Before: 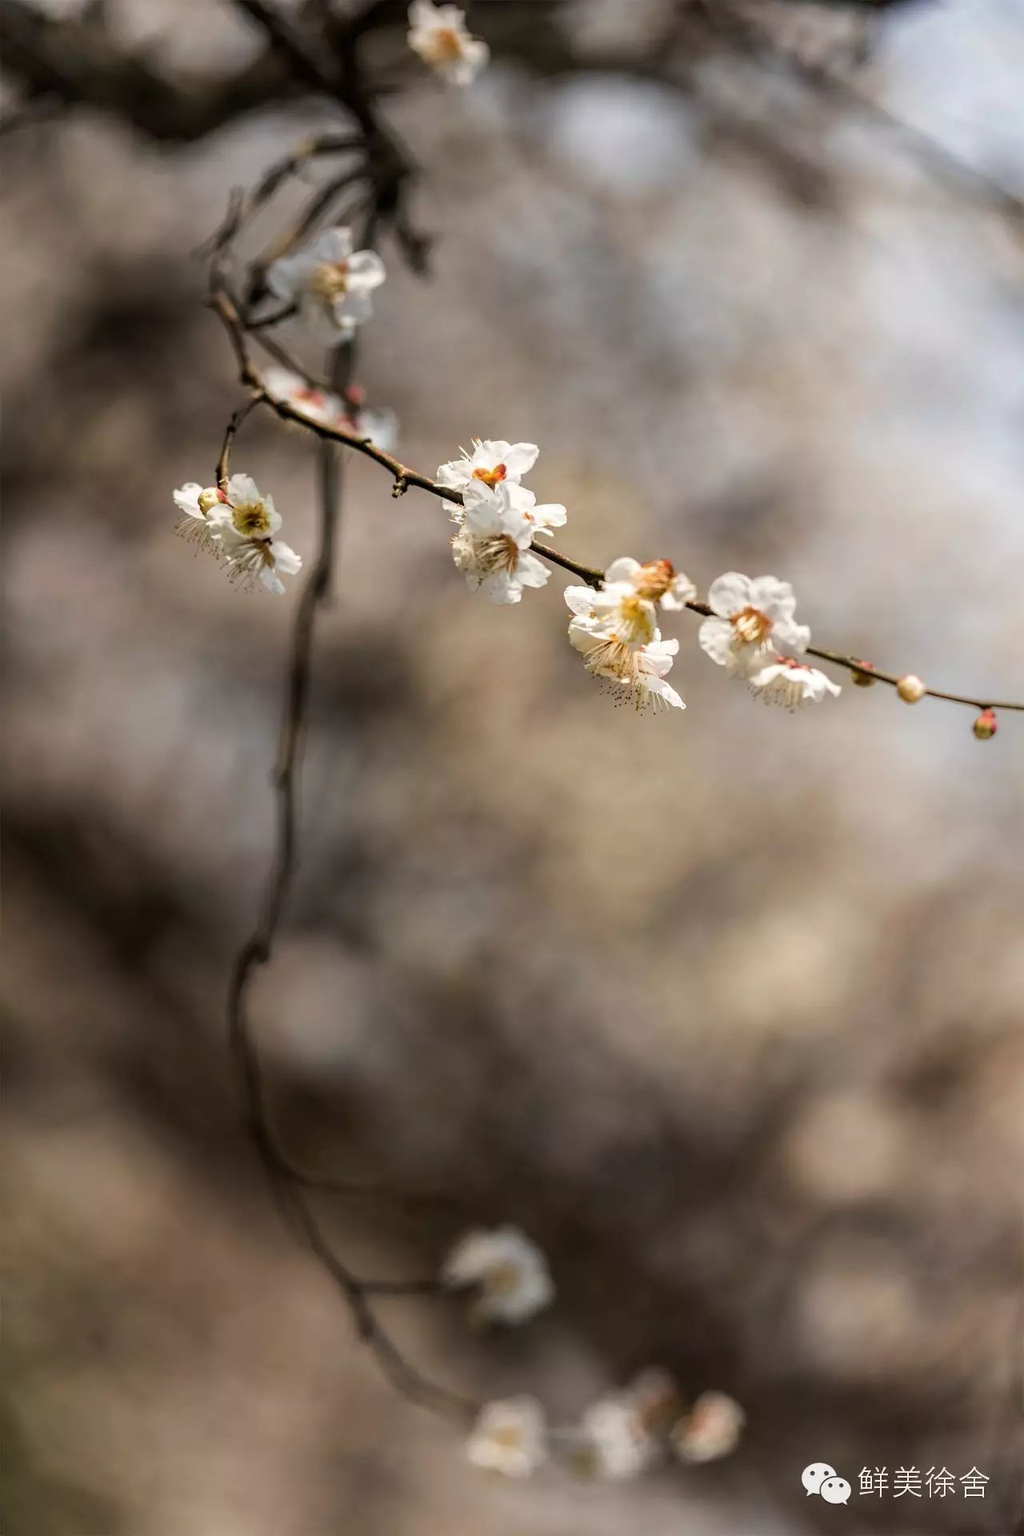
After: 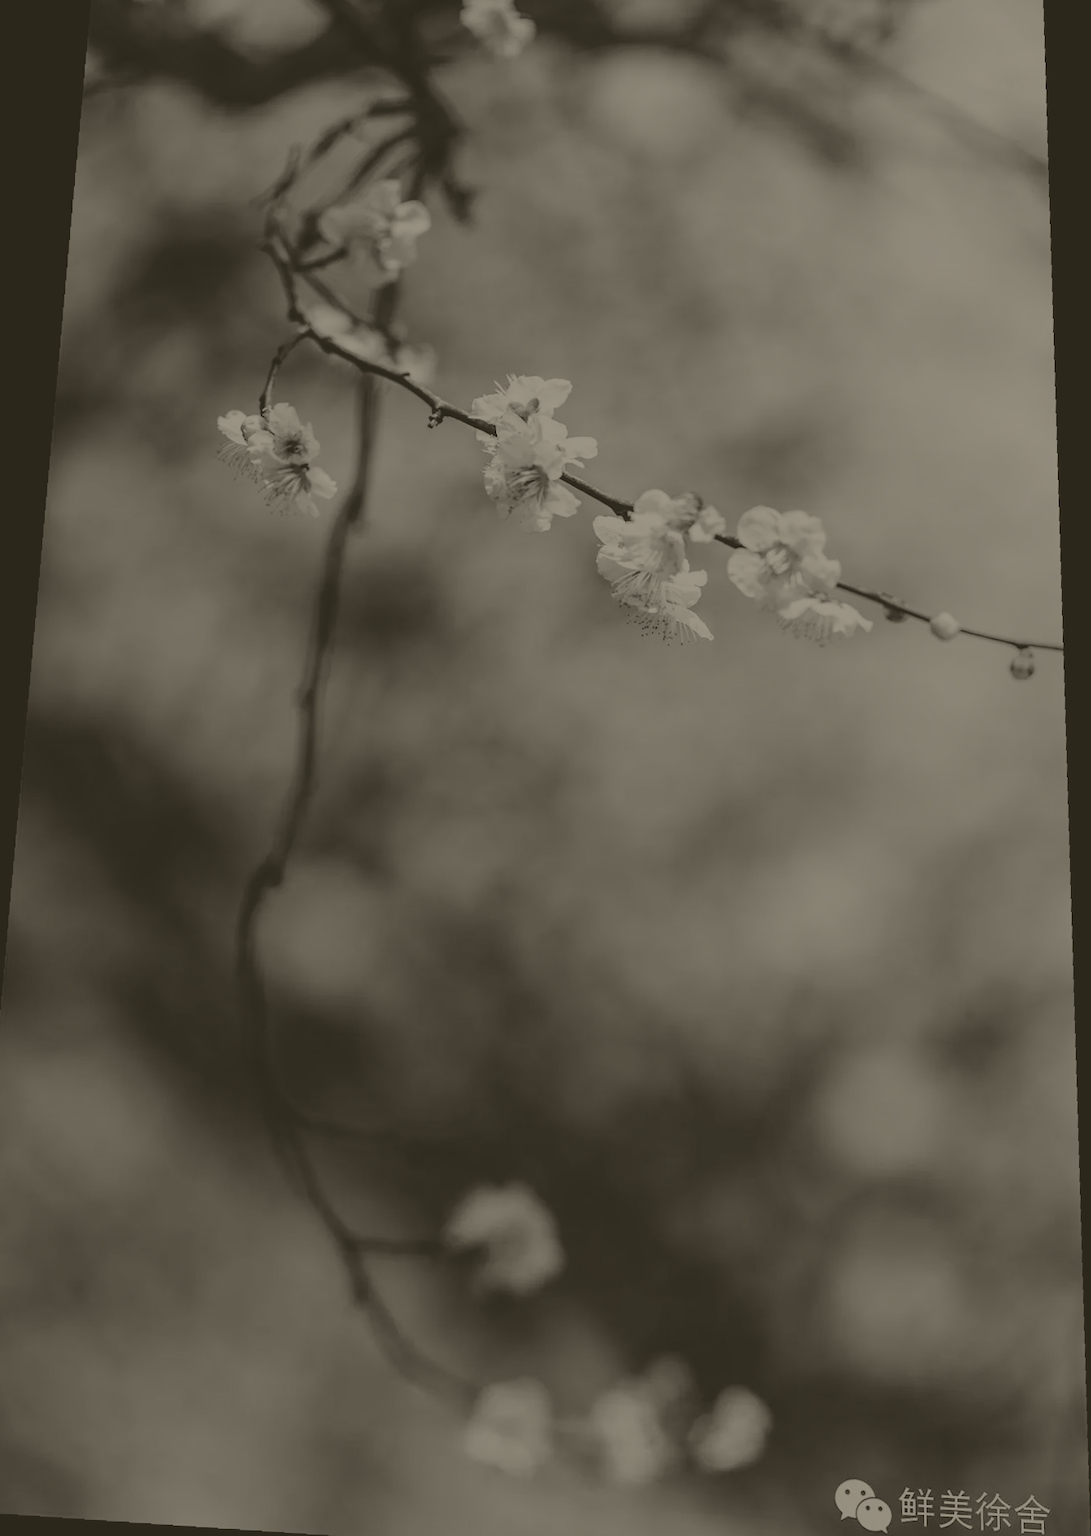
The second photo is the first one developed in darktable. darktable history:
rotate and perspective: rotation 0.128°, lens shift (vertical) -0.181, lens shift (horizontal) -0.044, shear 0.001, automatic cropping off
filmic rgb: black relative exposure -7.65 EV, white relative exposure 4.56 EV, hardness 3.61
color balance: lift [1.006, 0.985, 1.002, 1.015], gamma [1, 0.953, 1.008, 1.047], gain [1.076, 1.13, 1.004, 0.87]
colorize: hue 41.44°, saturation 22%, source mix 60%, lightness 10.61%
crop and rotate: angle -1.69°
